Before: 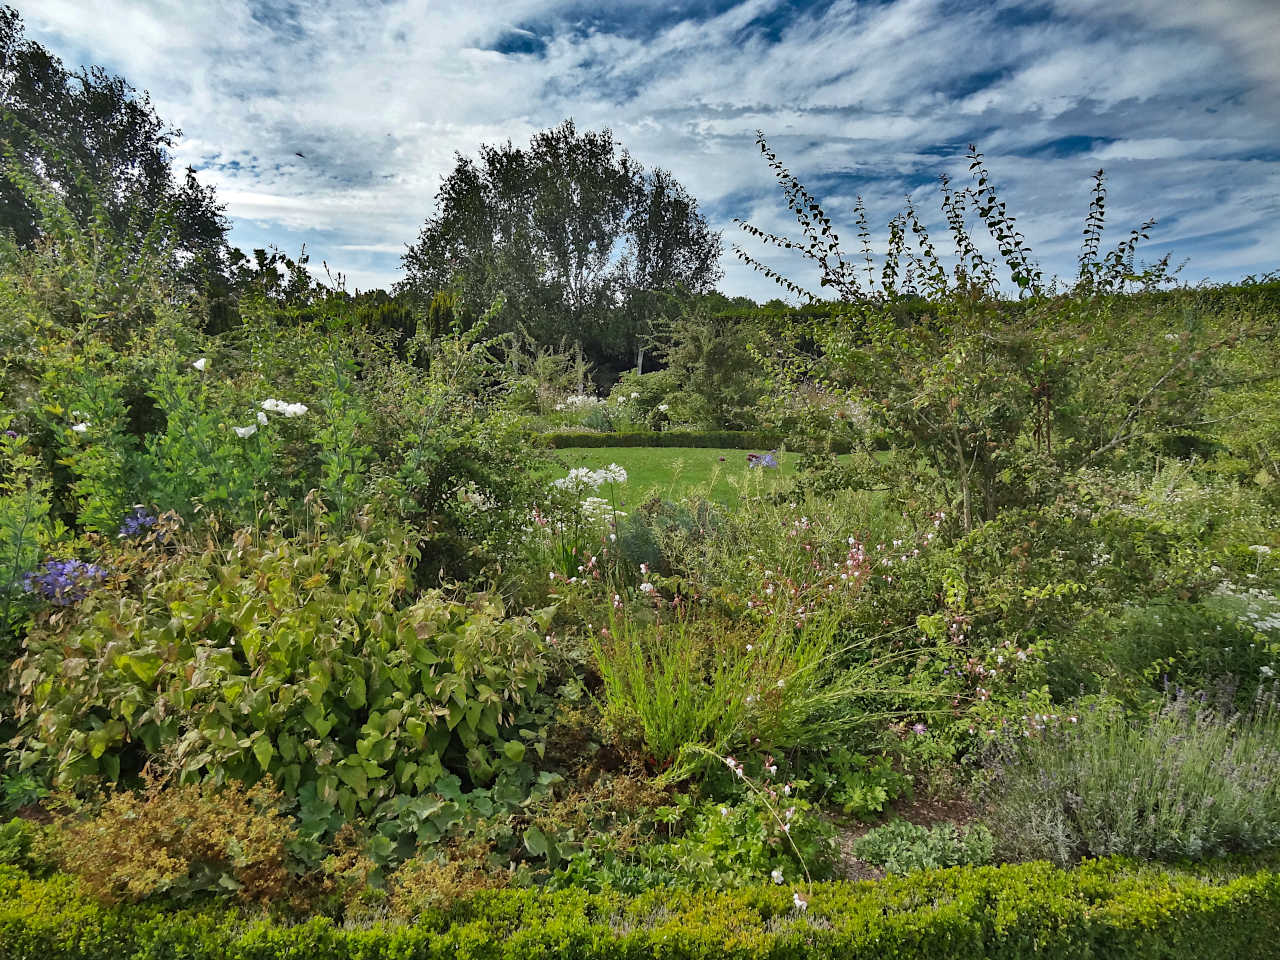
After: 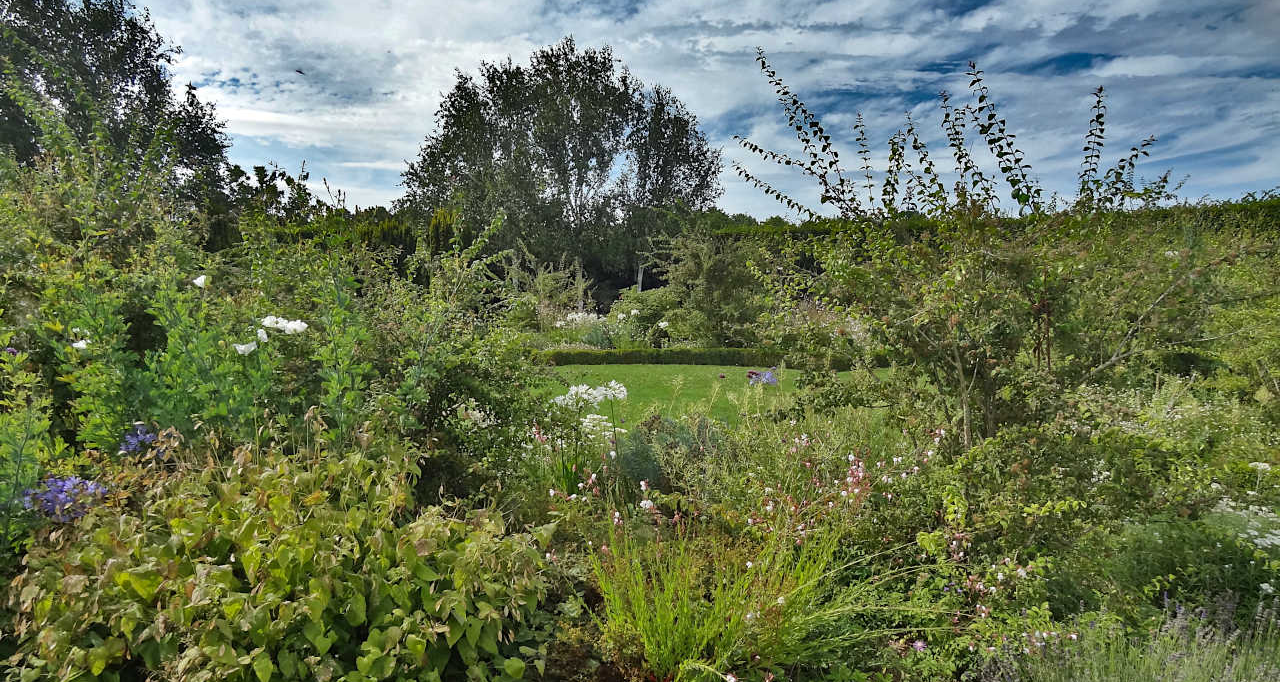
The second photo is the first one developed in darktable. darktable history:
crop and rotate: top 8.652%, bottom 20.227%
